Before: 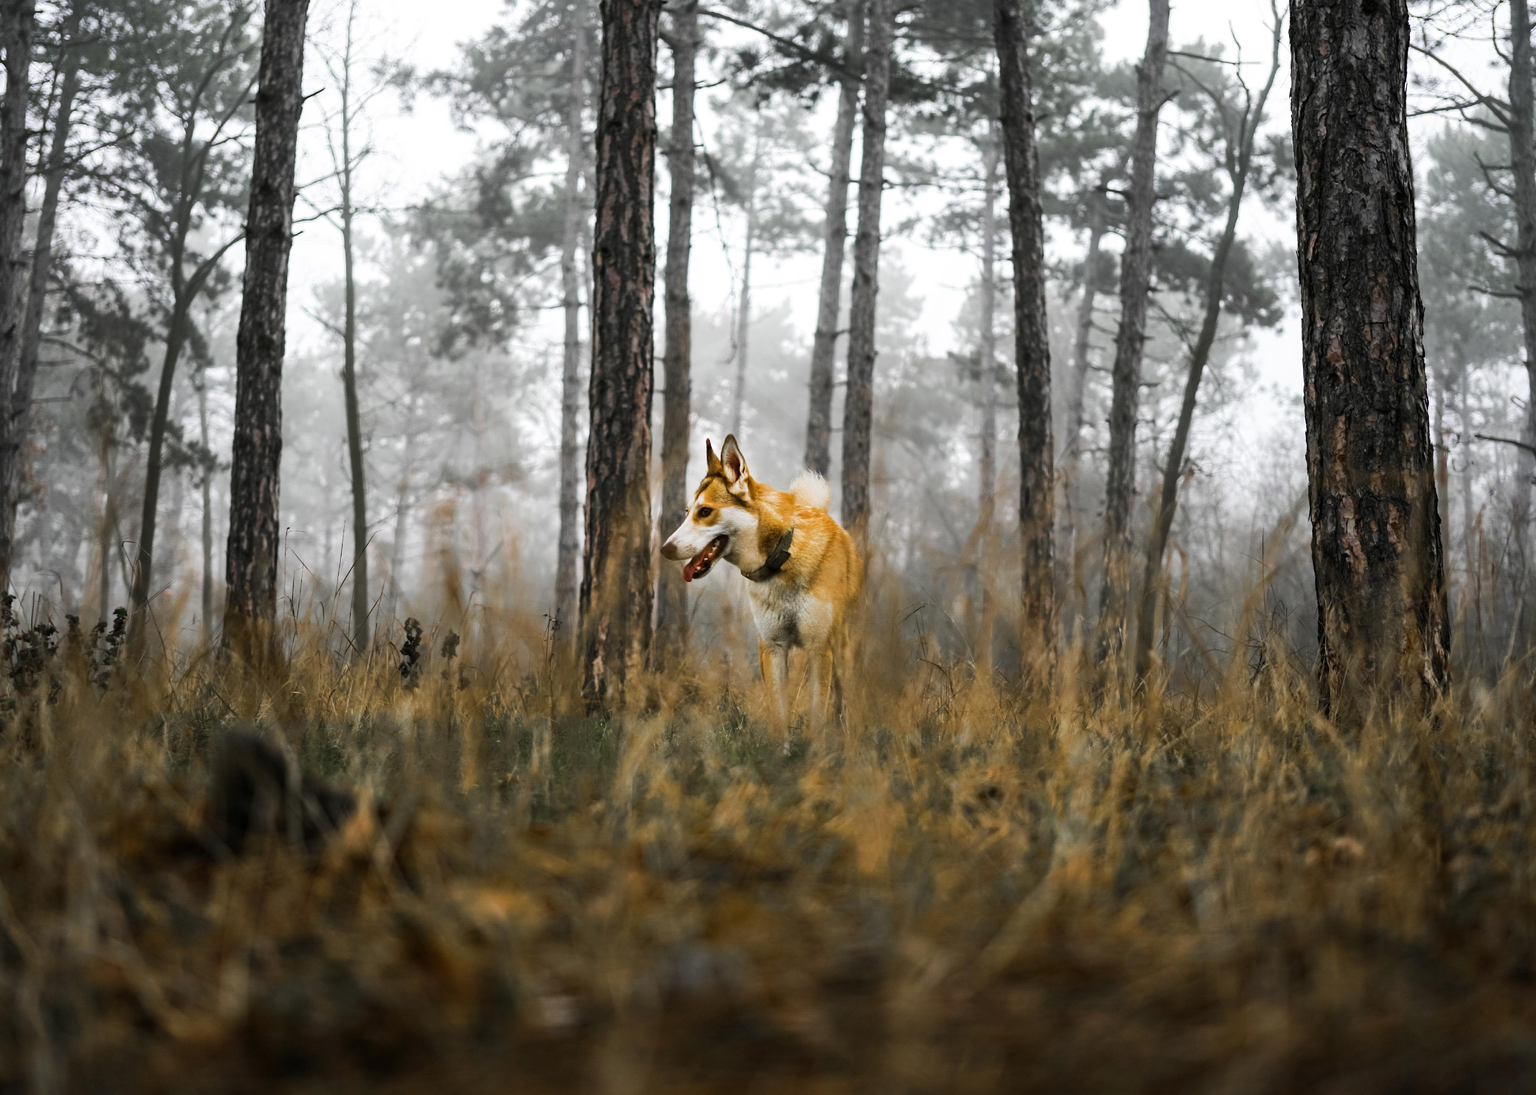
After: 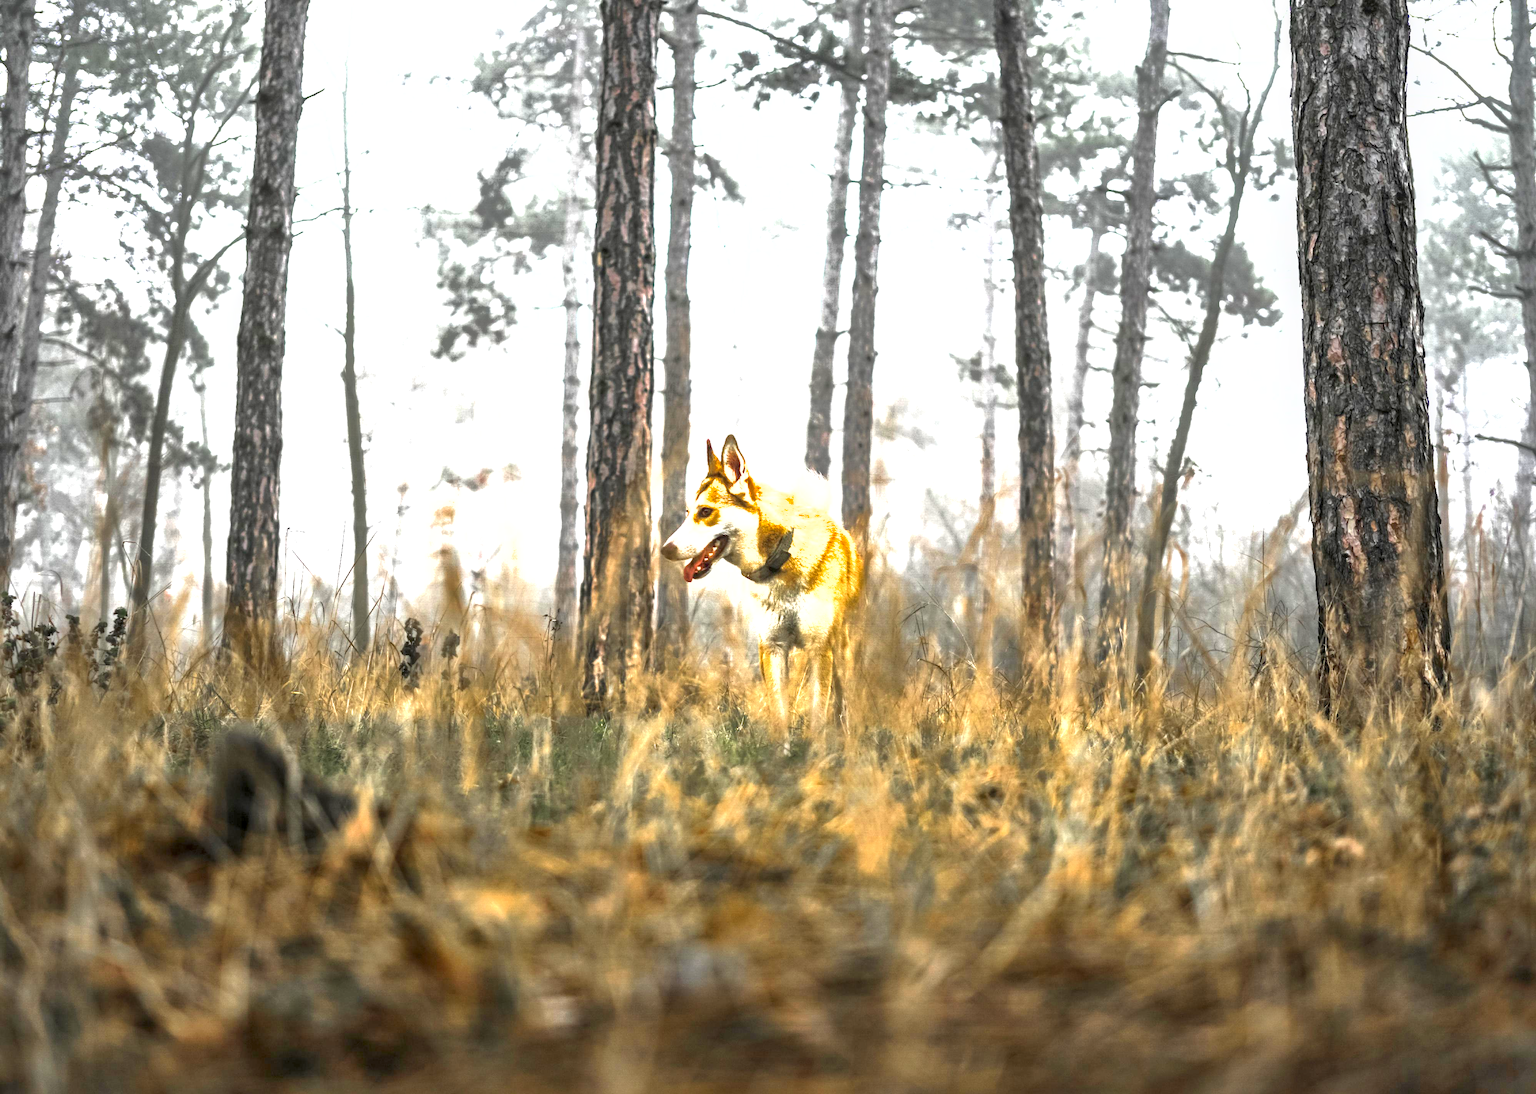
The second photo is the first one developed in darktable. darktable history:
shadows and highlights: on, module defaults
local contrast: on, module defaults
exposure: black level correction 0, exposure 1.744 EV, compensate highlight preservation false
